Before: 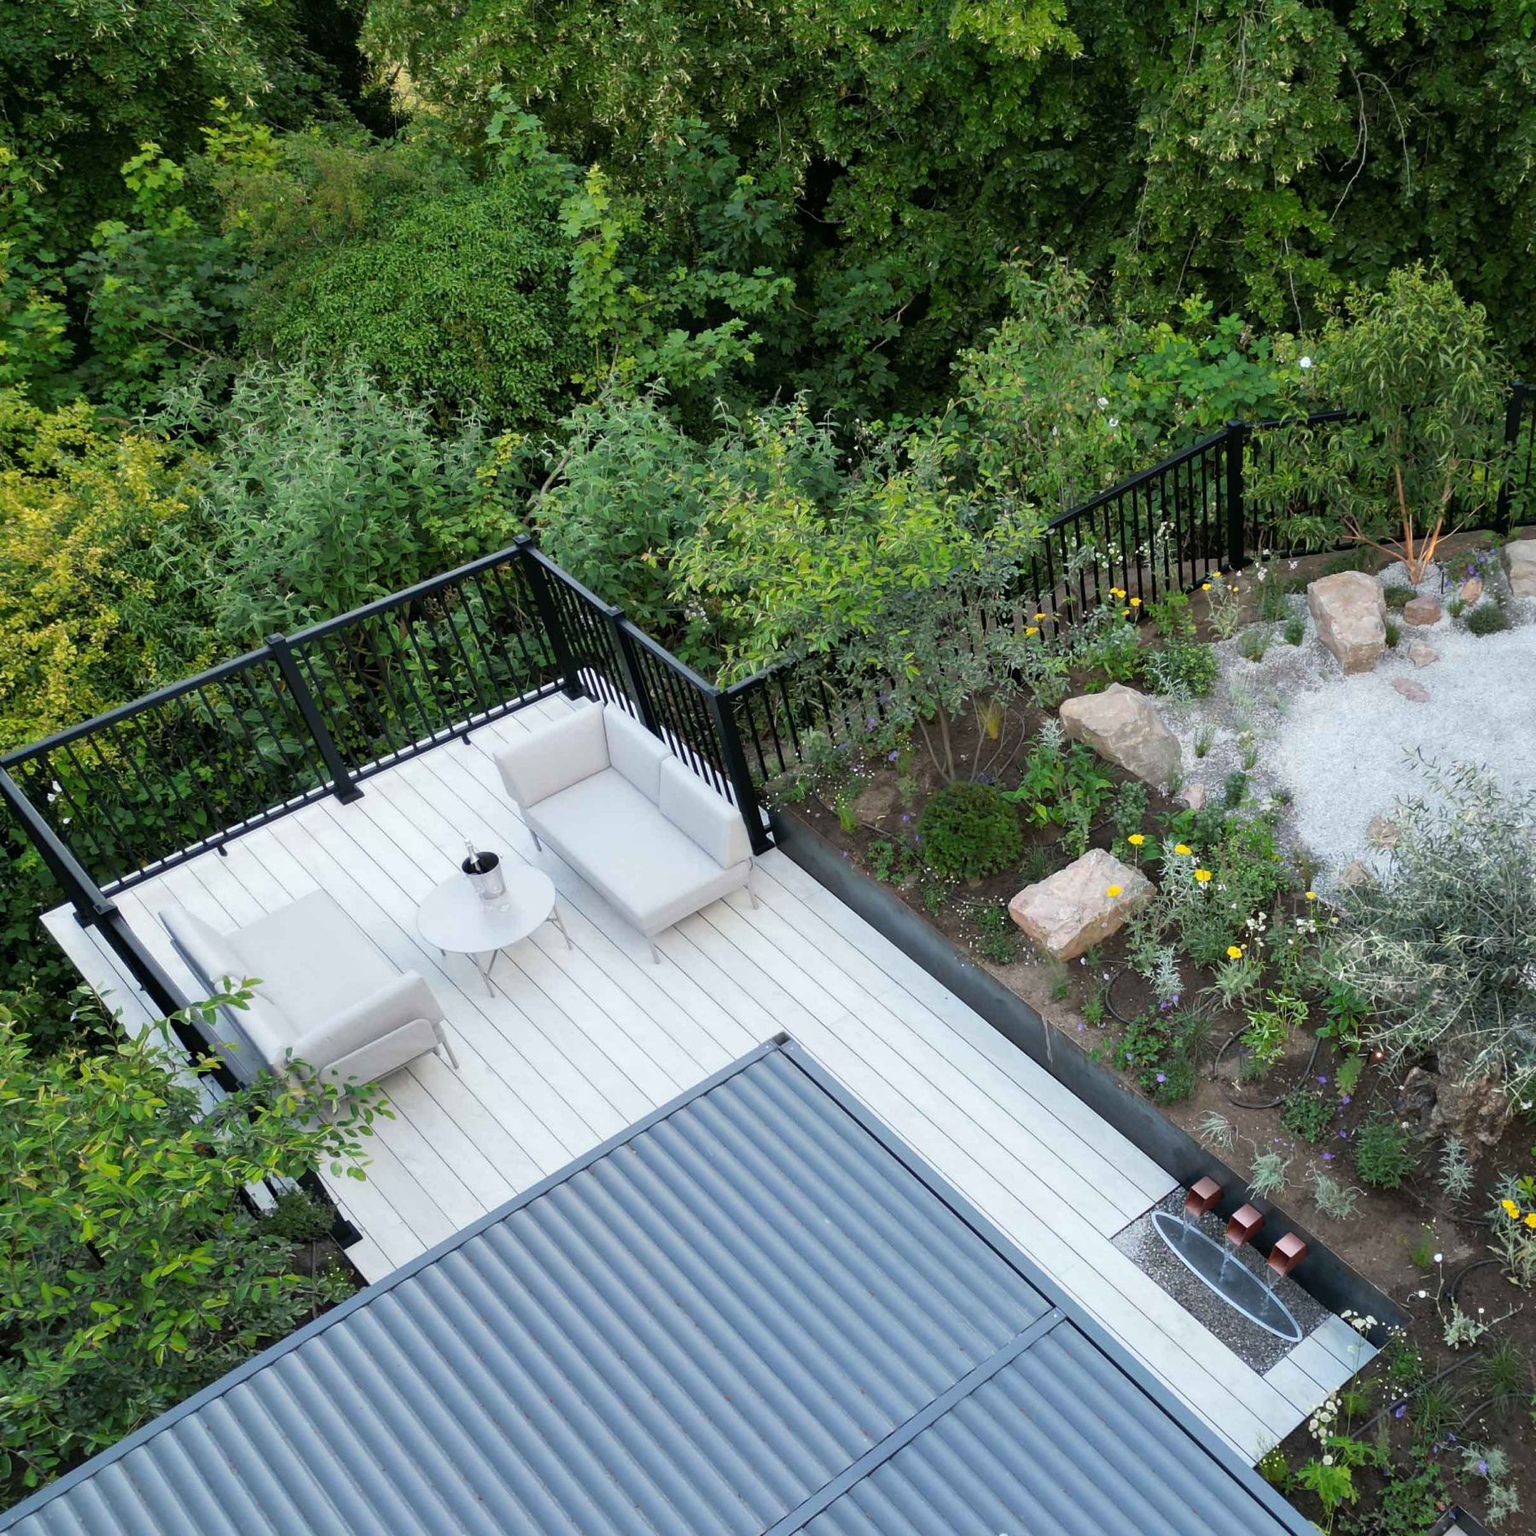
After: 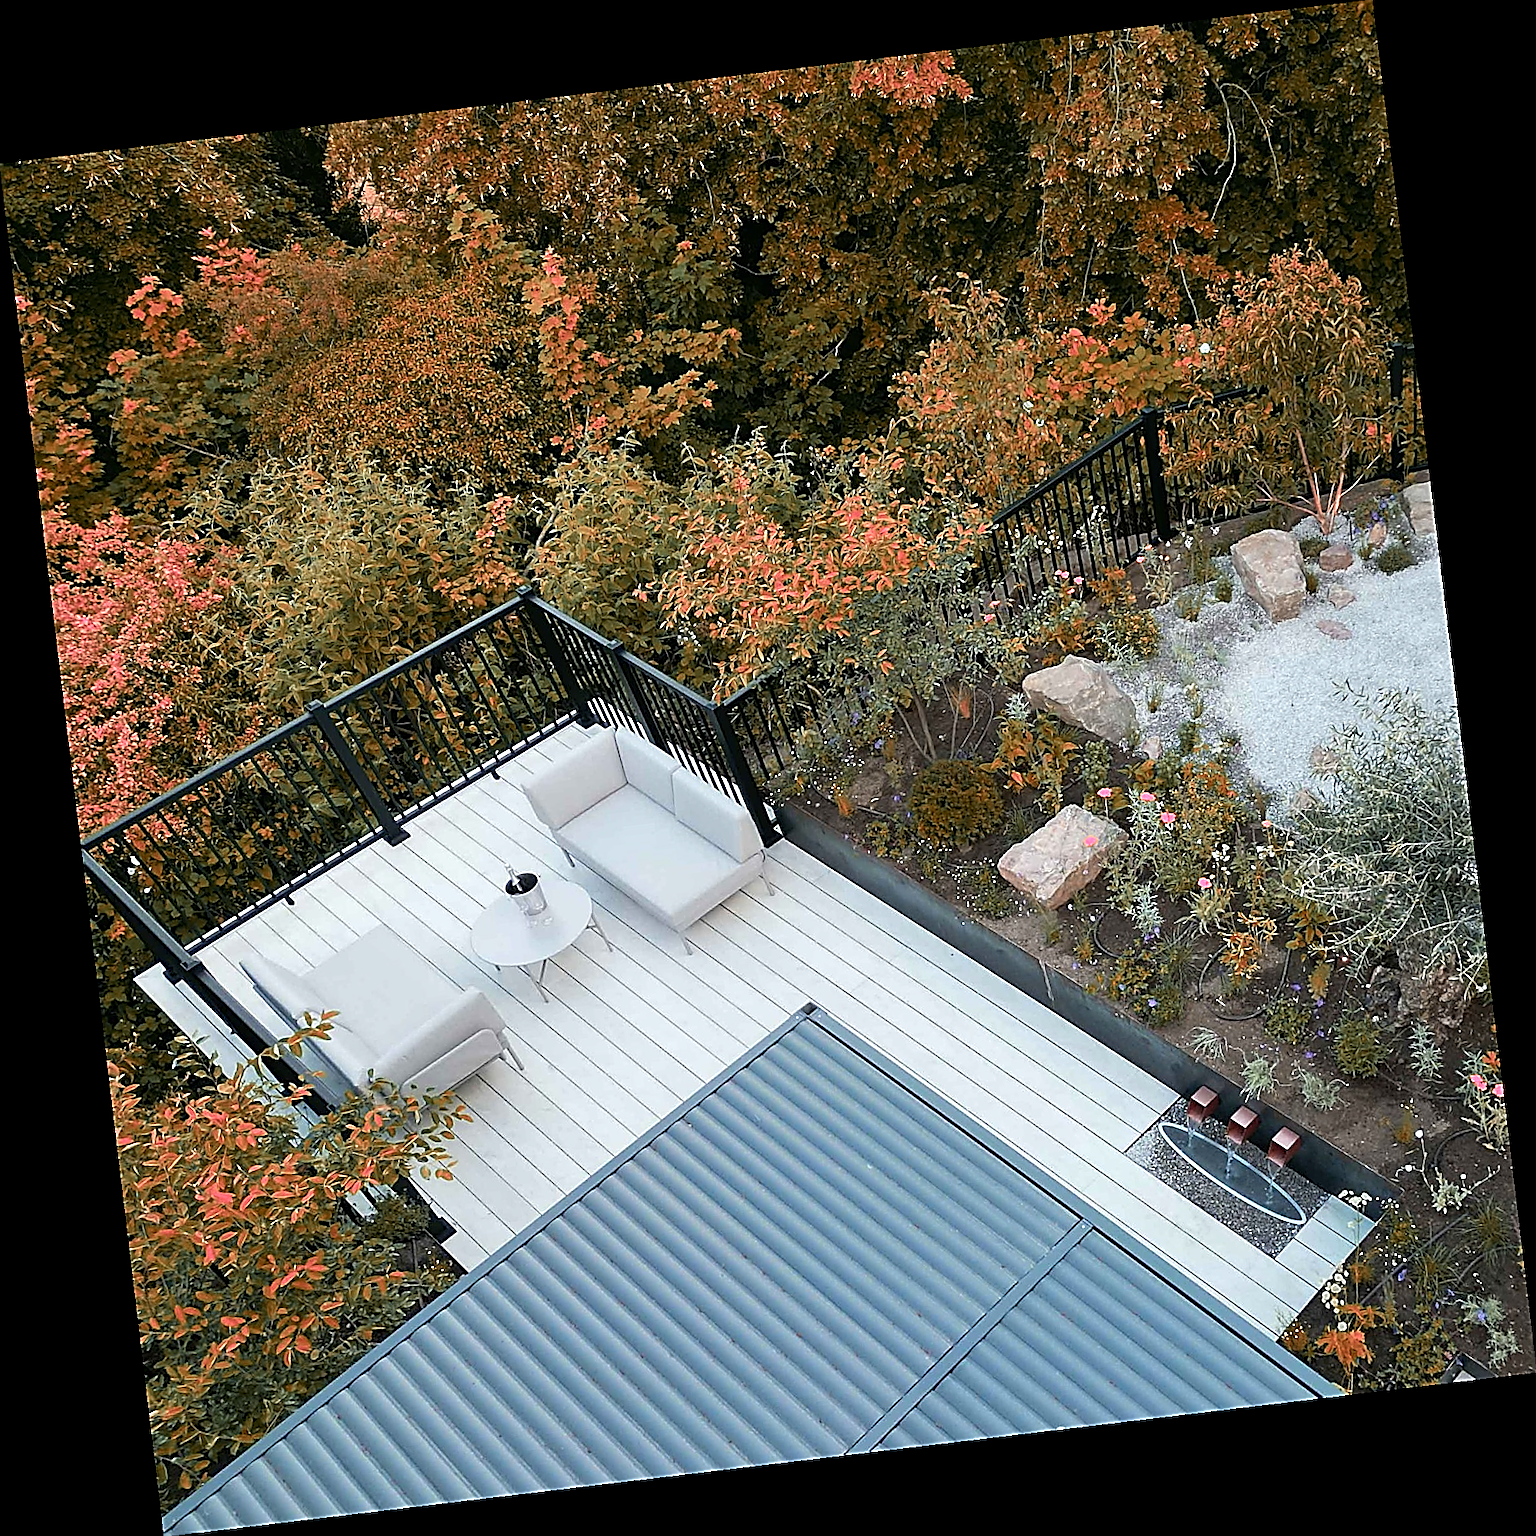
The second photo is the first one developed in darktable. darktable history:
sharpen: amount 2
rotate and perspective: rotation -6.83°, automatic cropping off
color zones: curves: ch2 [(0, 0.488) (0.143, 0.417) (0.286, 0.212) (0.429, 0.179) (0.571, 0.154) (0.714, 0.415) (0.857, 0.495) (1, 0.488)]
